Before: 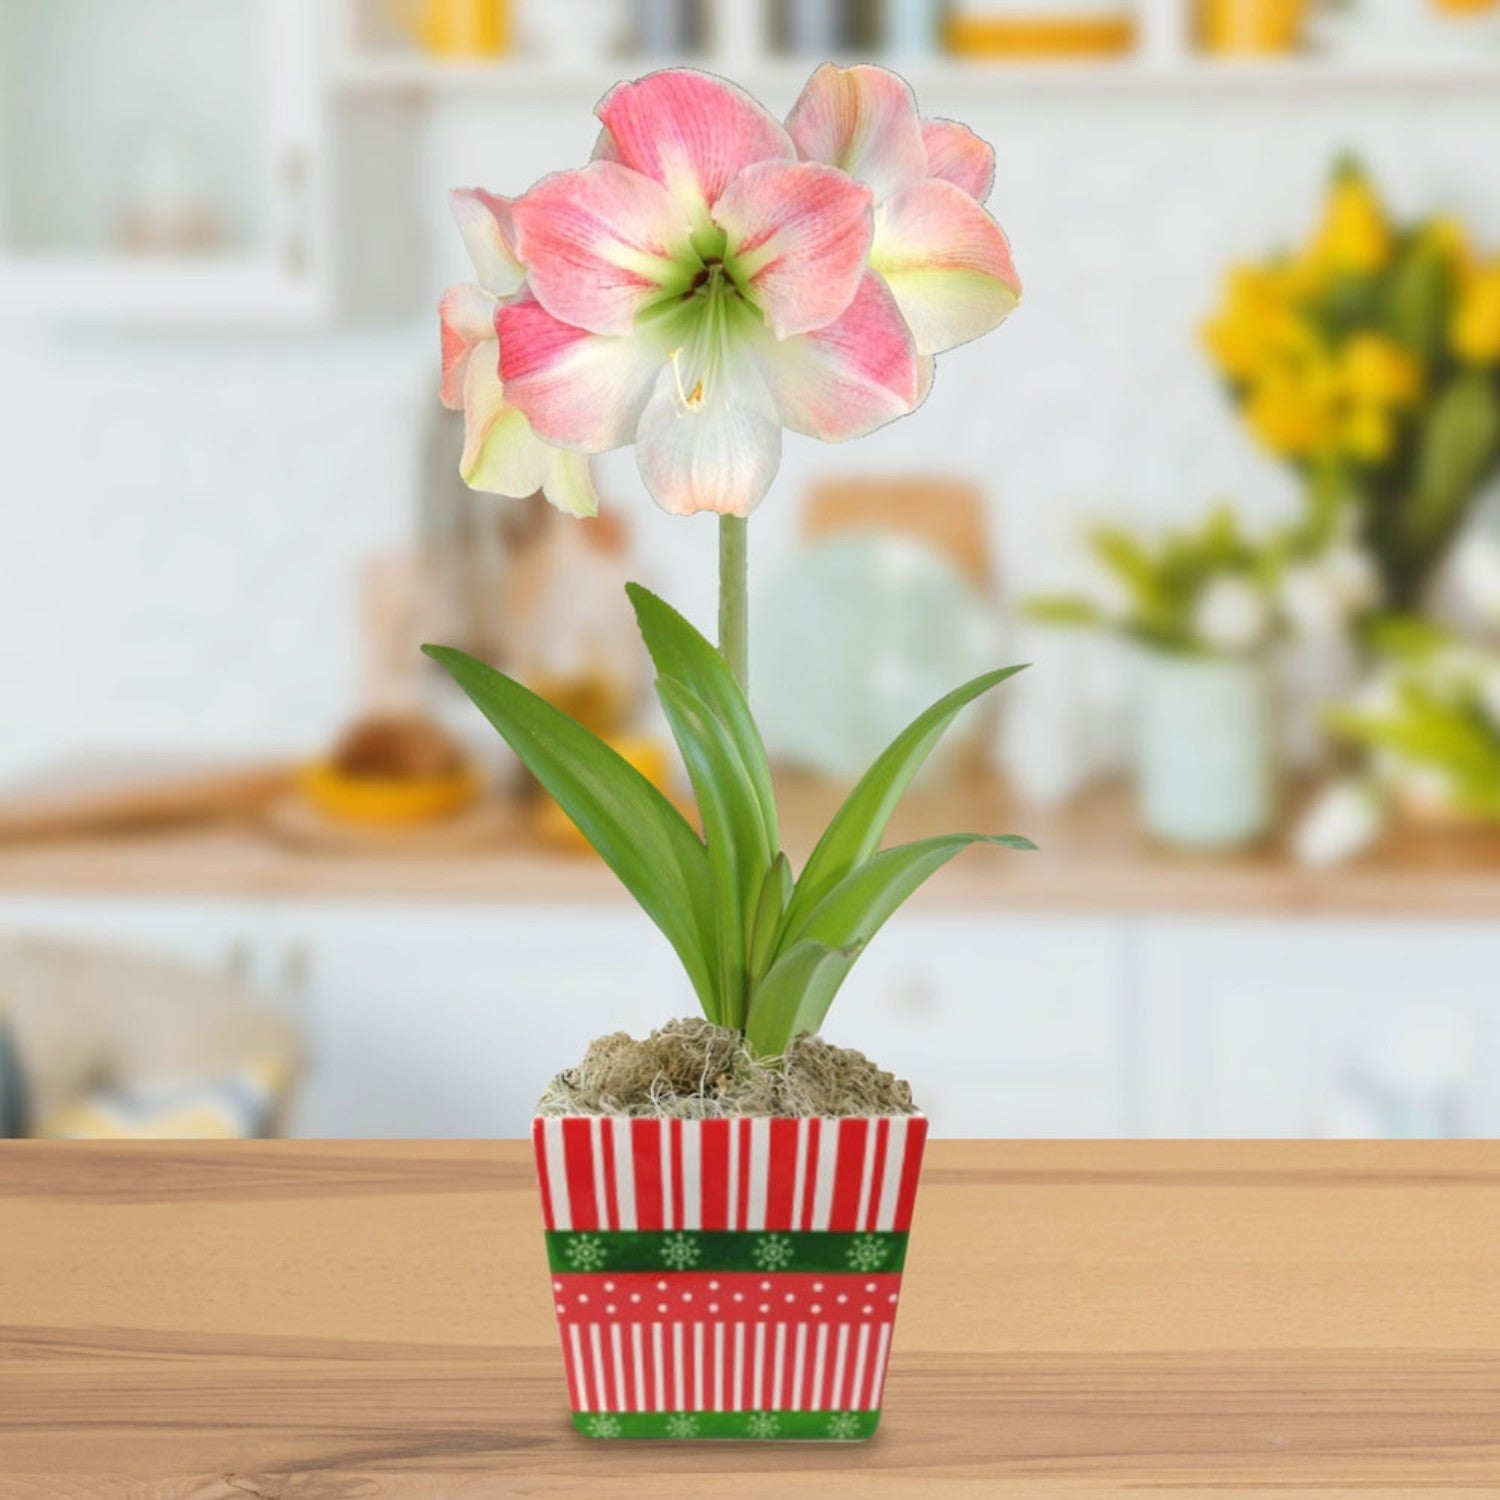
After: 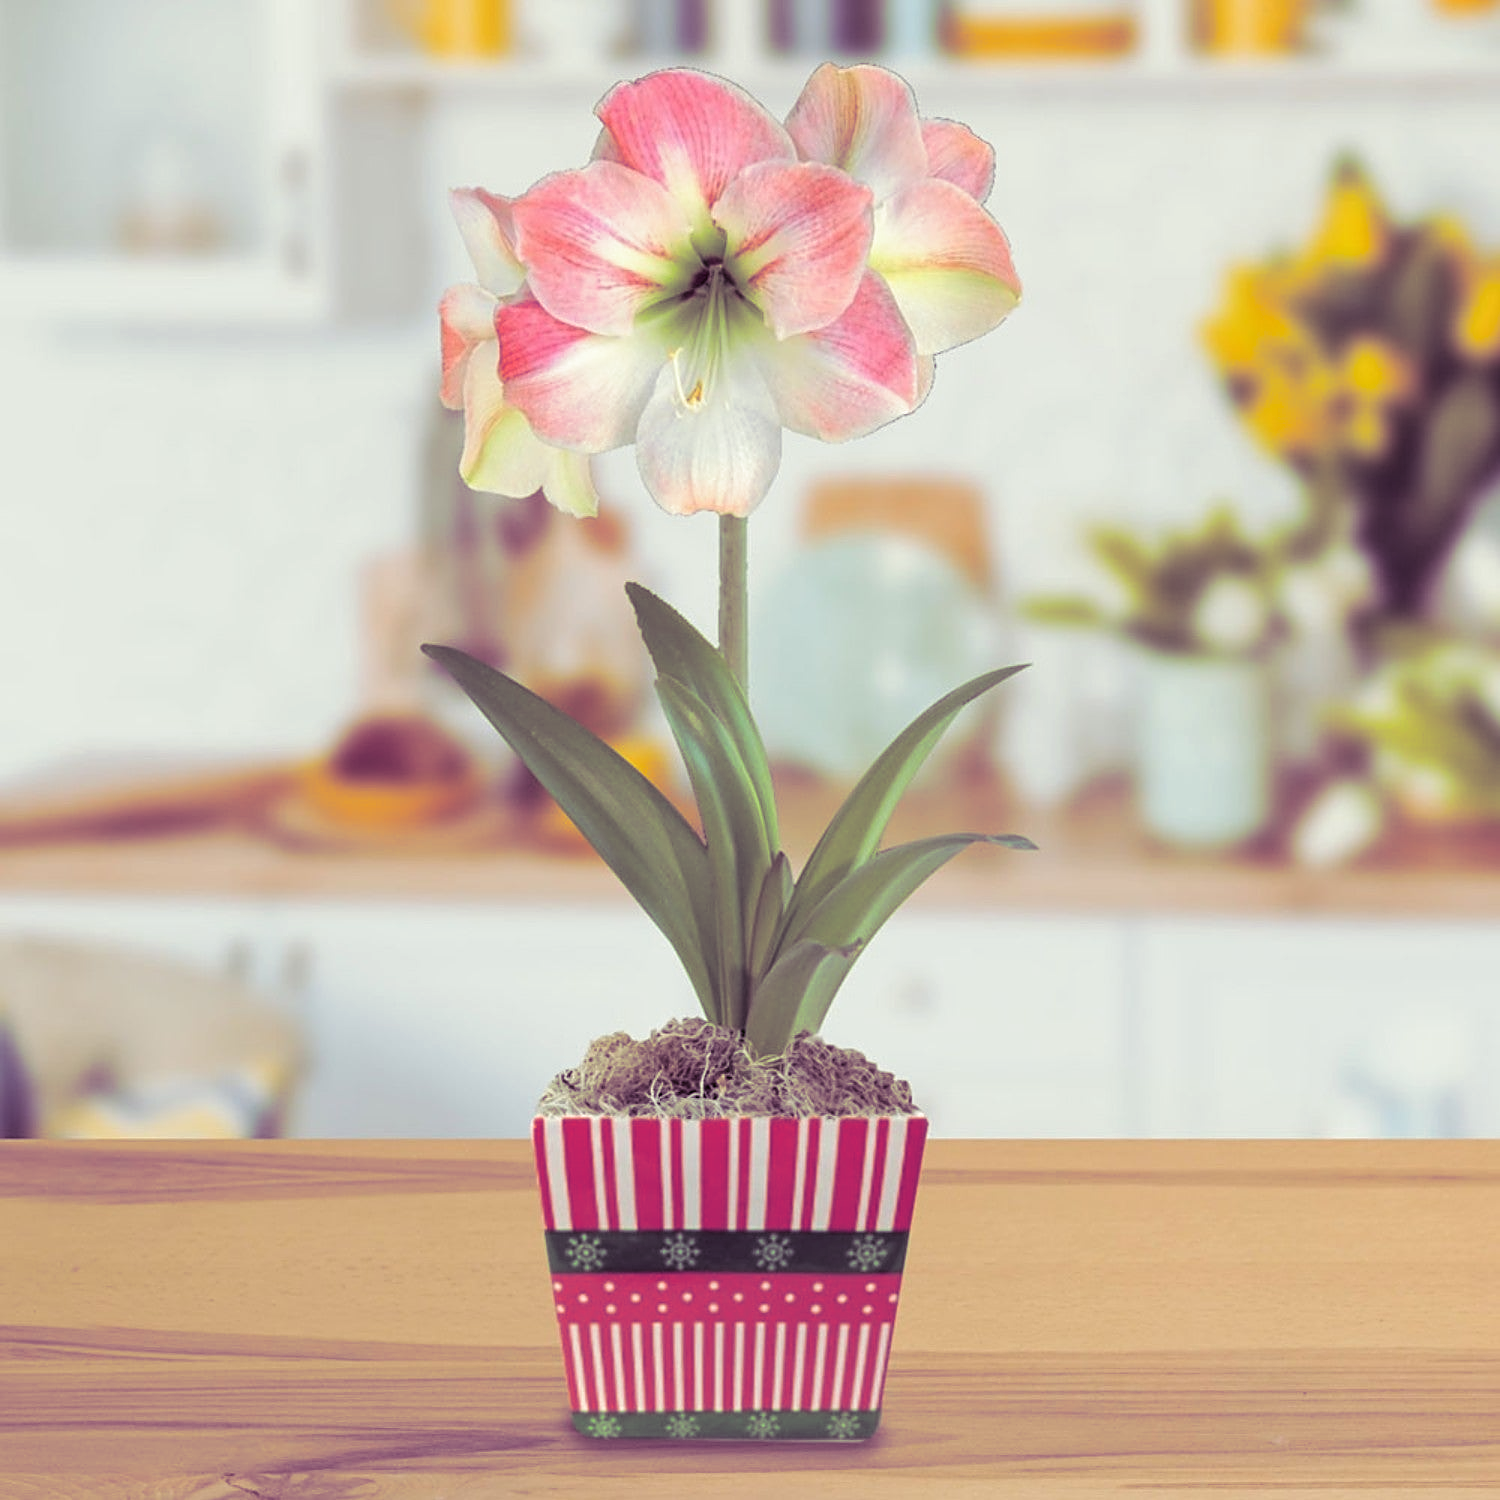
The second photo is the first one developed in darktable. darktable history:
sharpen: on, module defaults
split-toning: shadows › hue 277.2°, shadows › saturation 0.74
